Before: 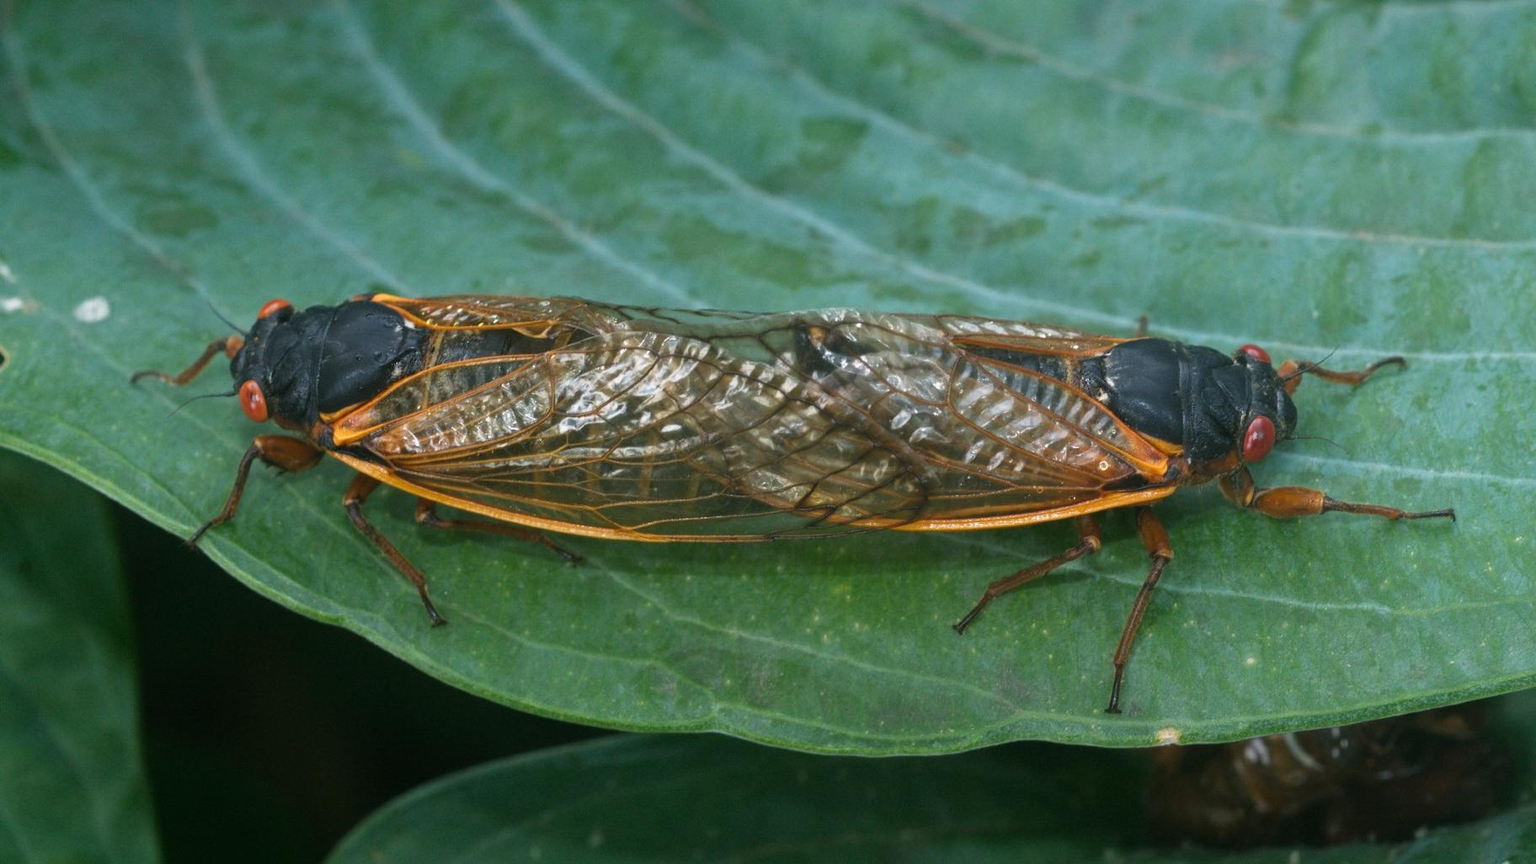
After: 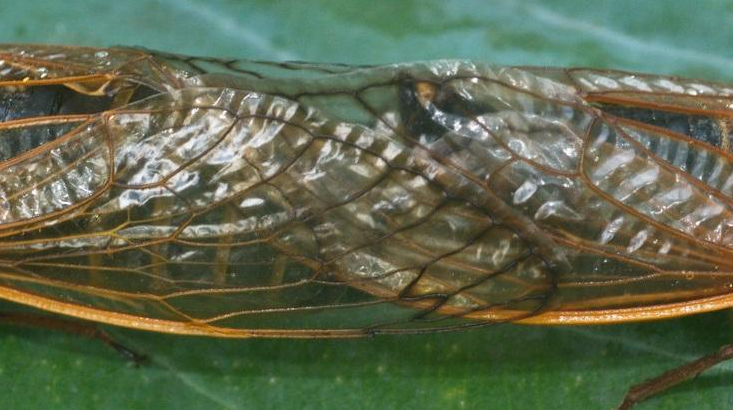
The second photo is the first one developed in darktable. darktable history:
crop: left 29.882%, top 29.843%, right 29.919%, bottom 30.17%
